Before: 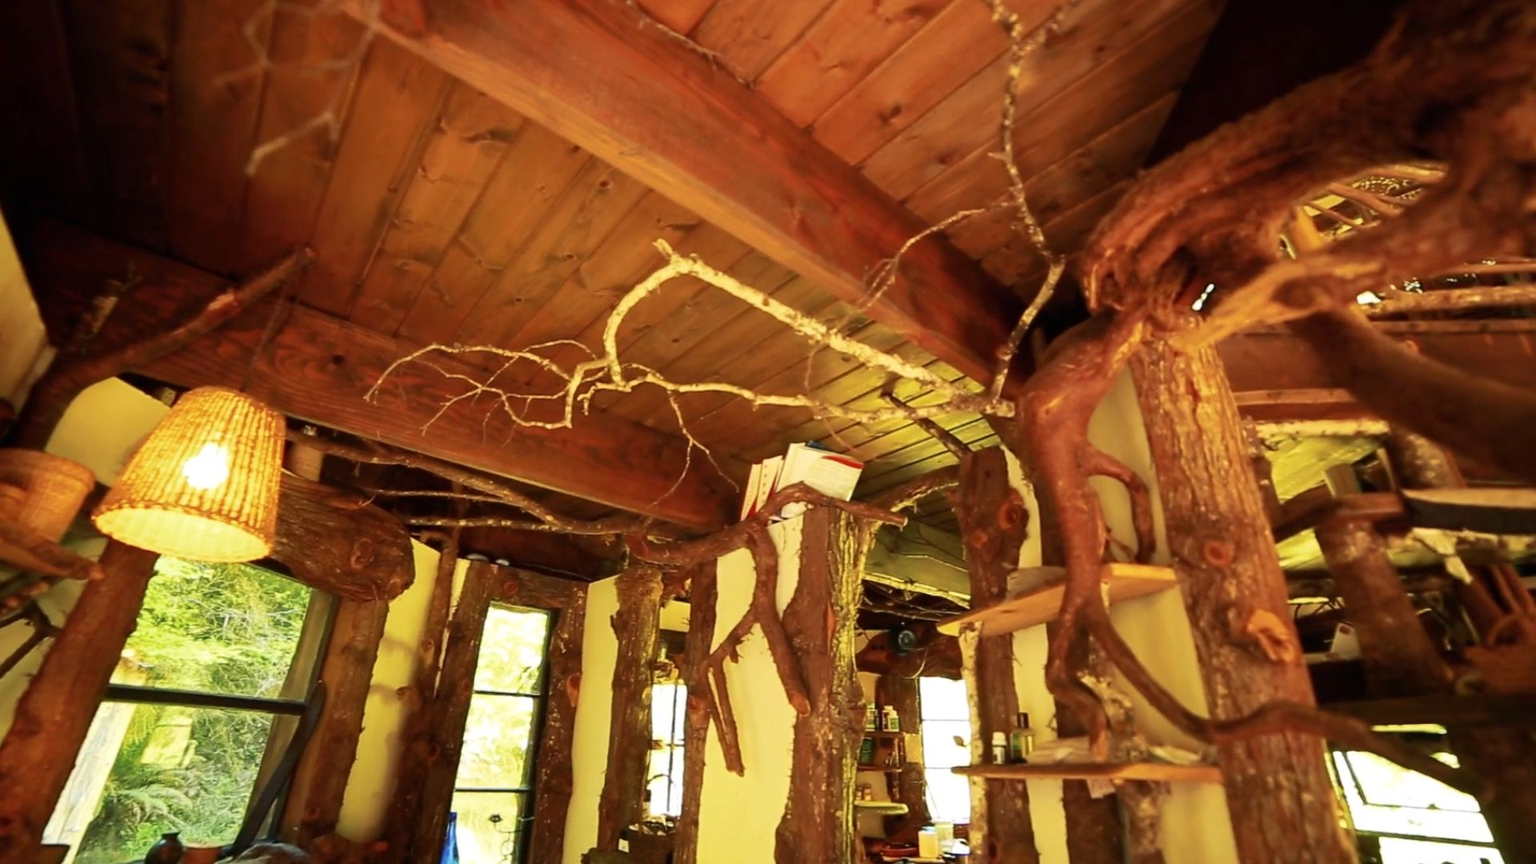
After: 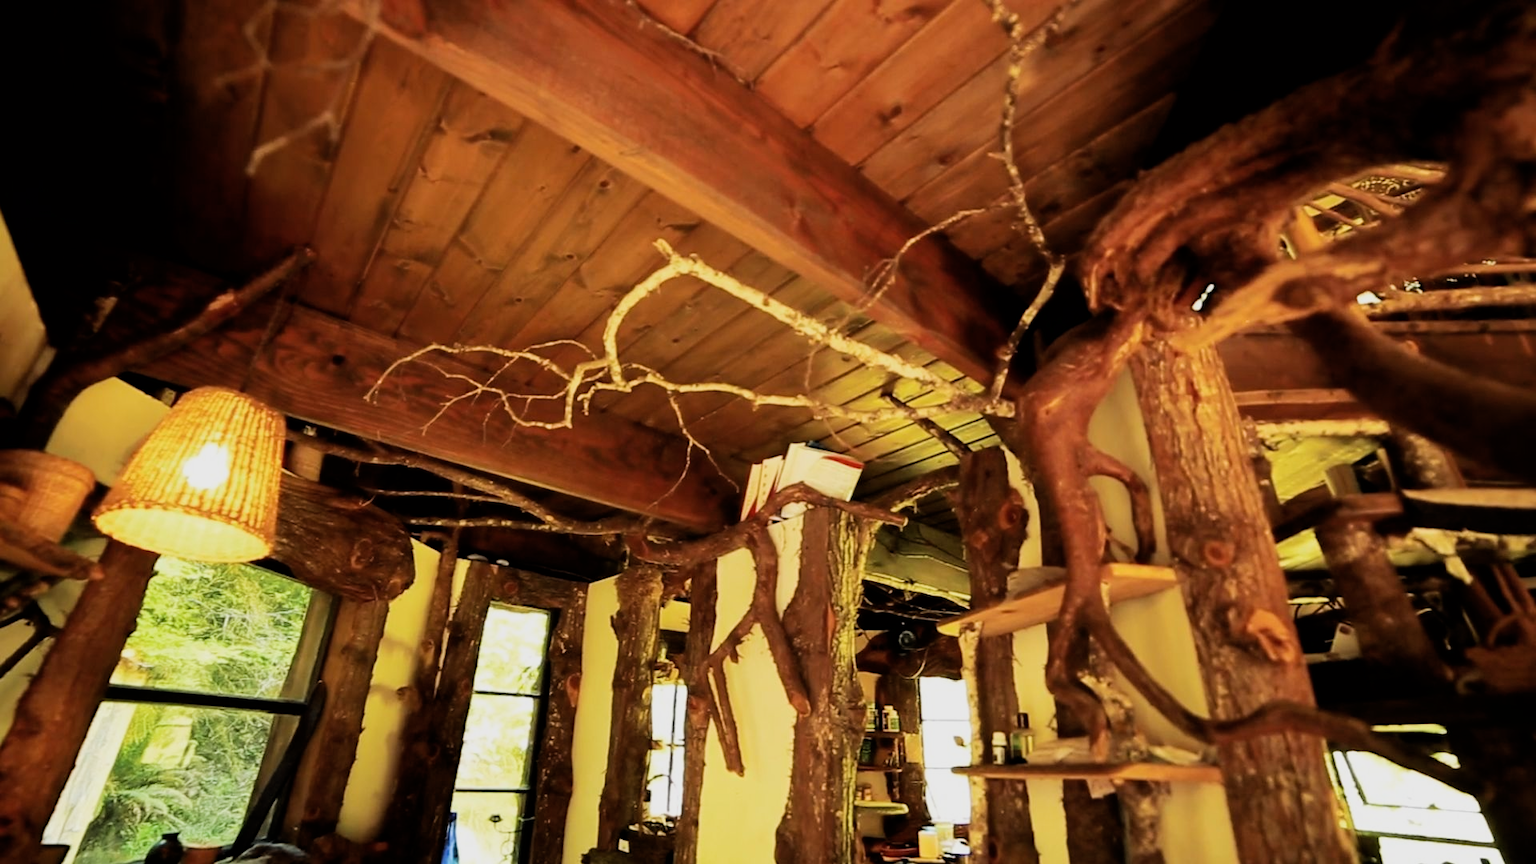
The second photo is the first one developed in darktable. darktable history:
filmic rgb: black relative exposure -5.03 EV, white relative exposure 3.53 EV, hardness 3.18, contrast 1.195, highlights saturation mix -49.03%
tone equalizer: edges refinement/feathering 500, mask exposure compensation -1.57 EV, preserve details no
